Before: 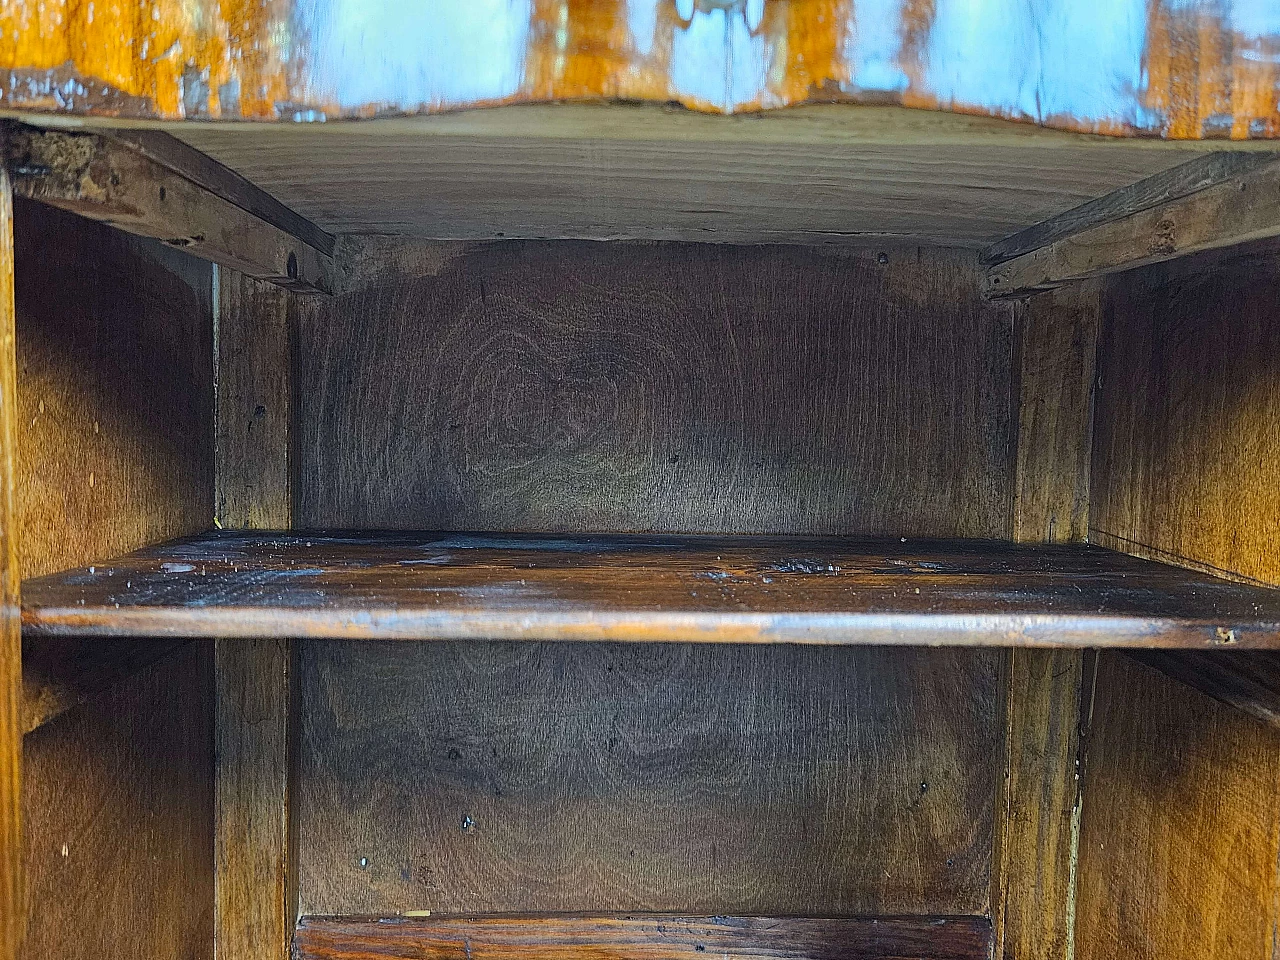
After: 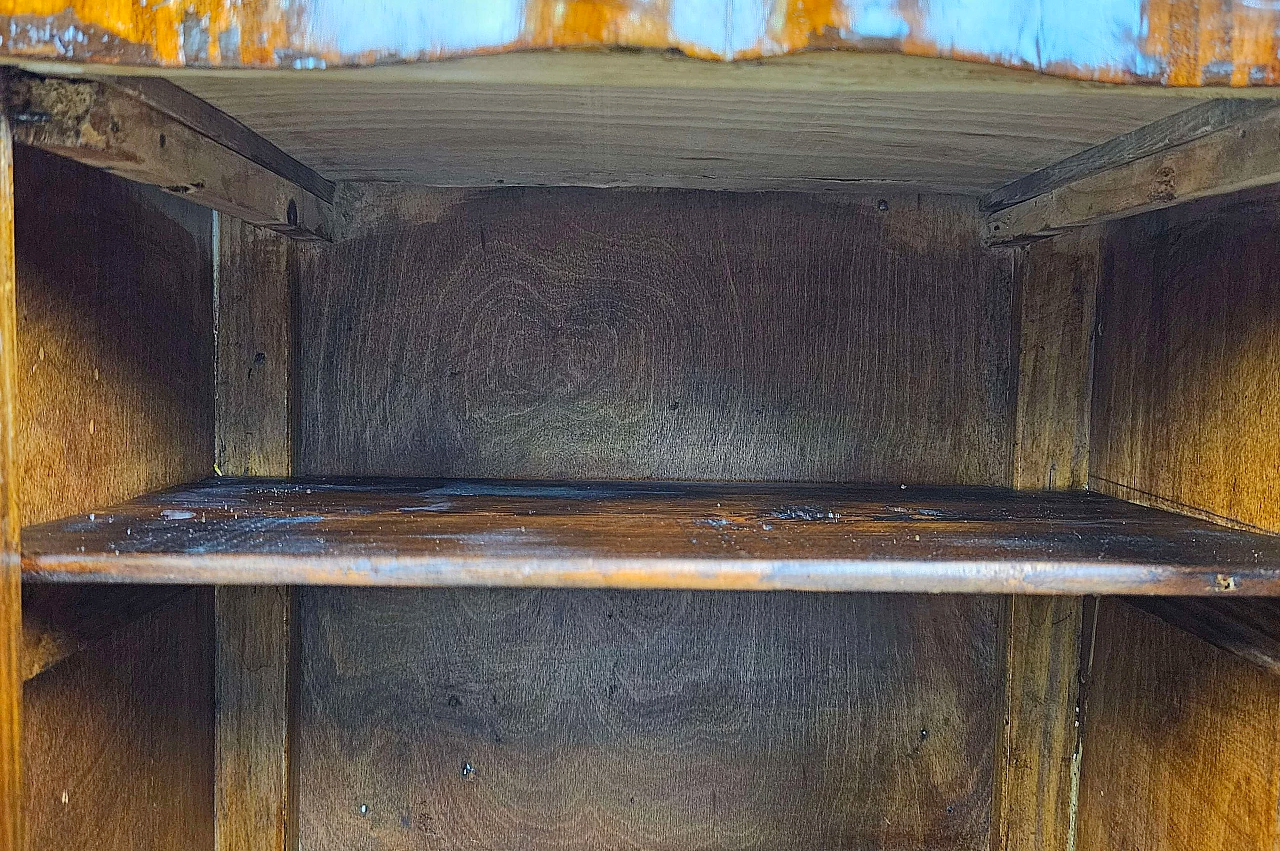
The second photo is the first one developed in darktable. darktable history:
levels: levels [0, 0.478, 1]
crop and rotate: top 5.569%, bottom 5.712%
